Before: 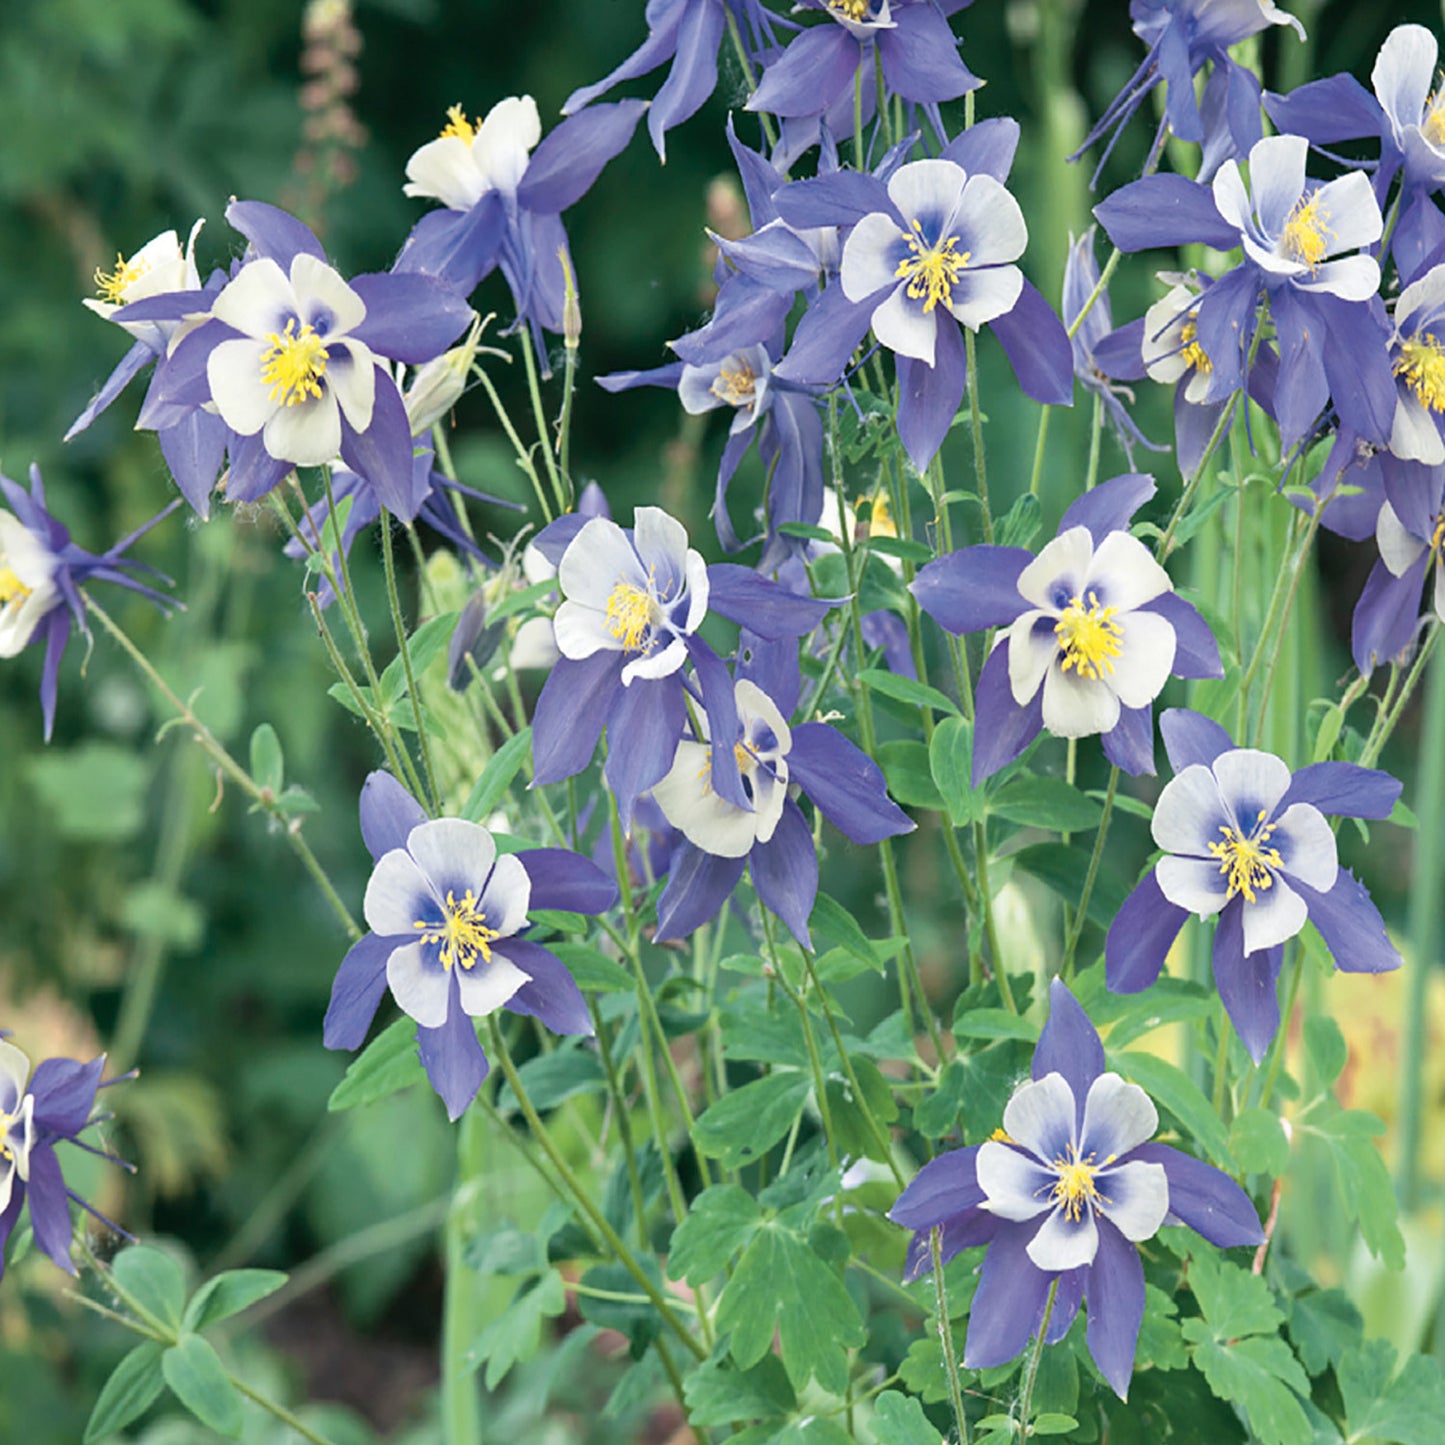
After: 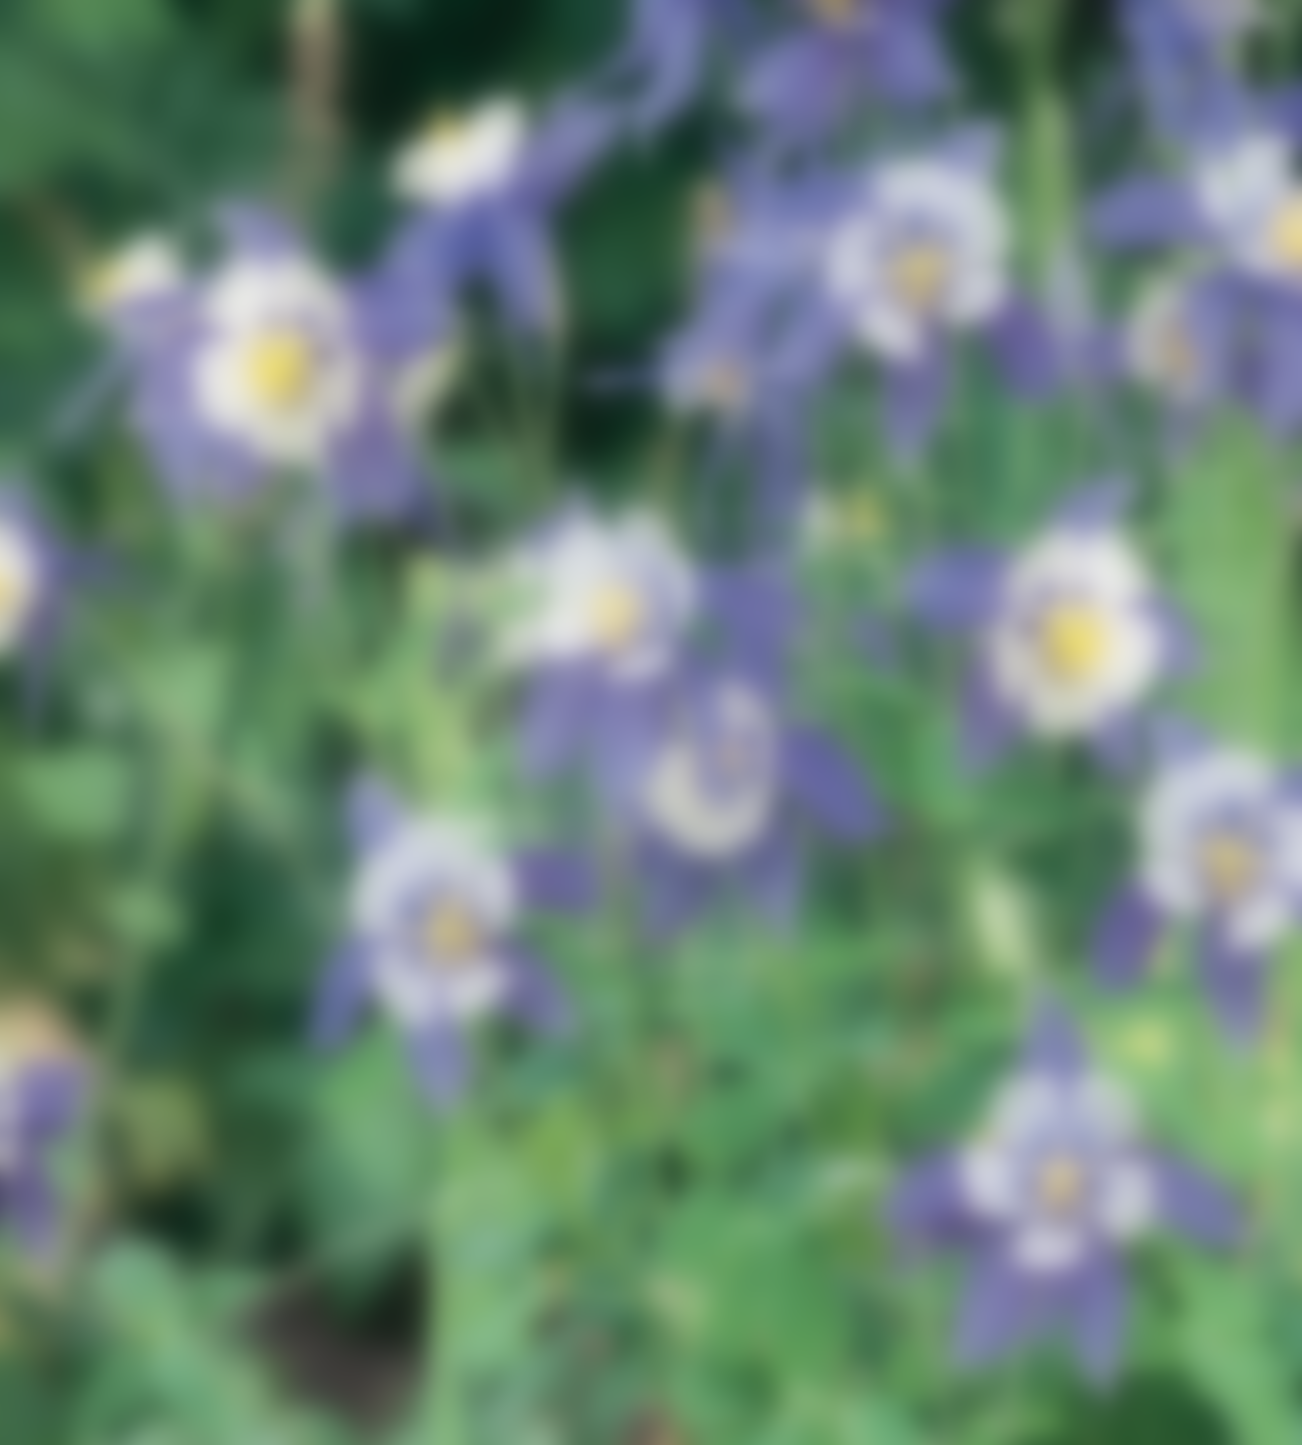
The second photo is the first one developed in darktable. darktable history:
lowpass: radius 16, unbound 0
sharpen: on, module defaults
crop and rotate: left 1.088%, right 8.807%
